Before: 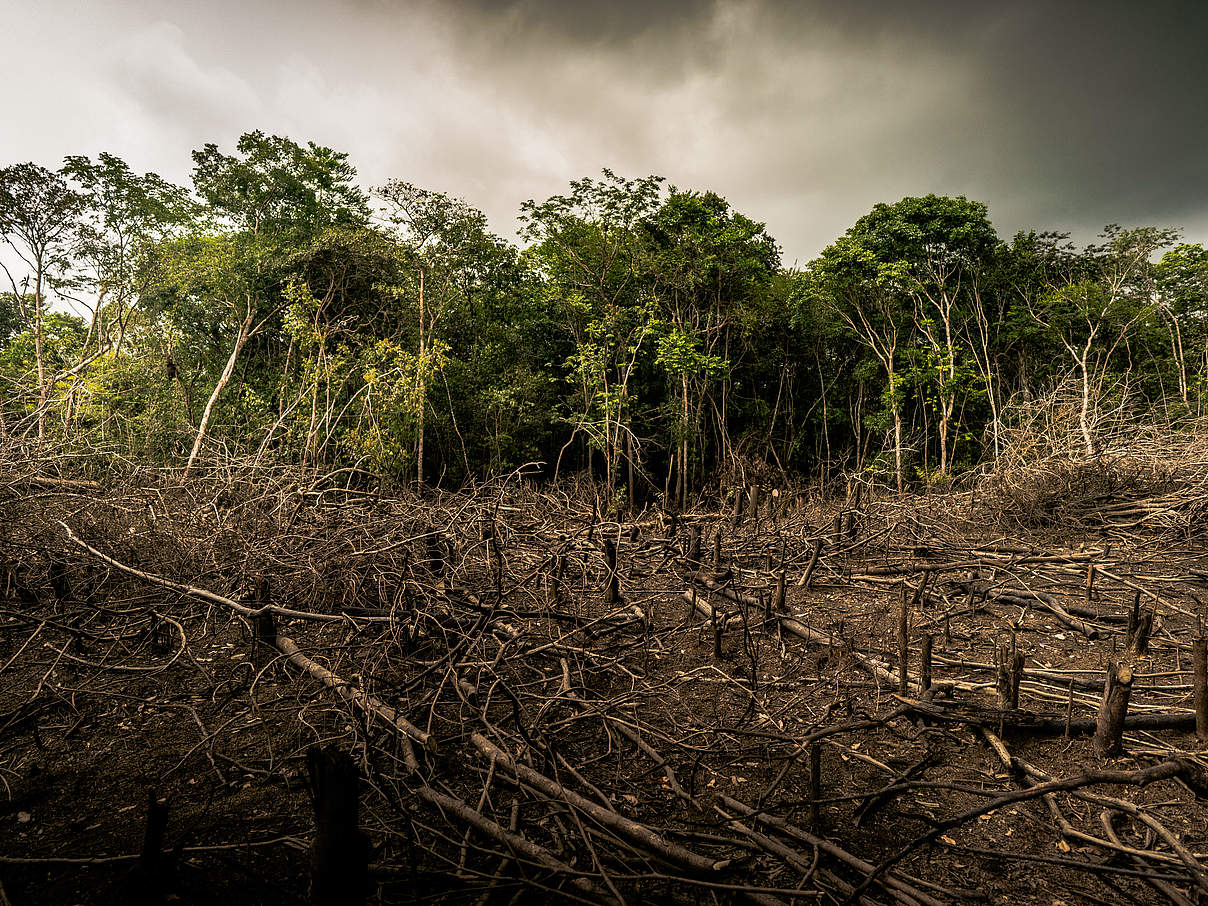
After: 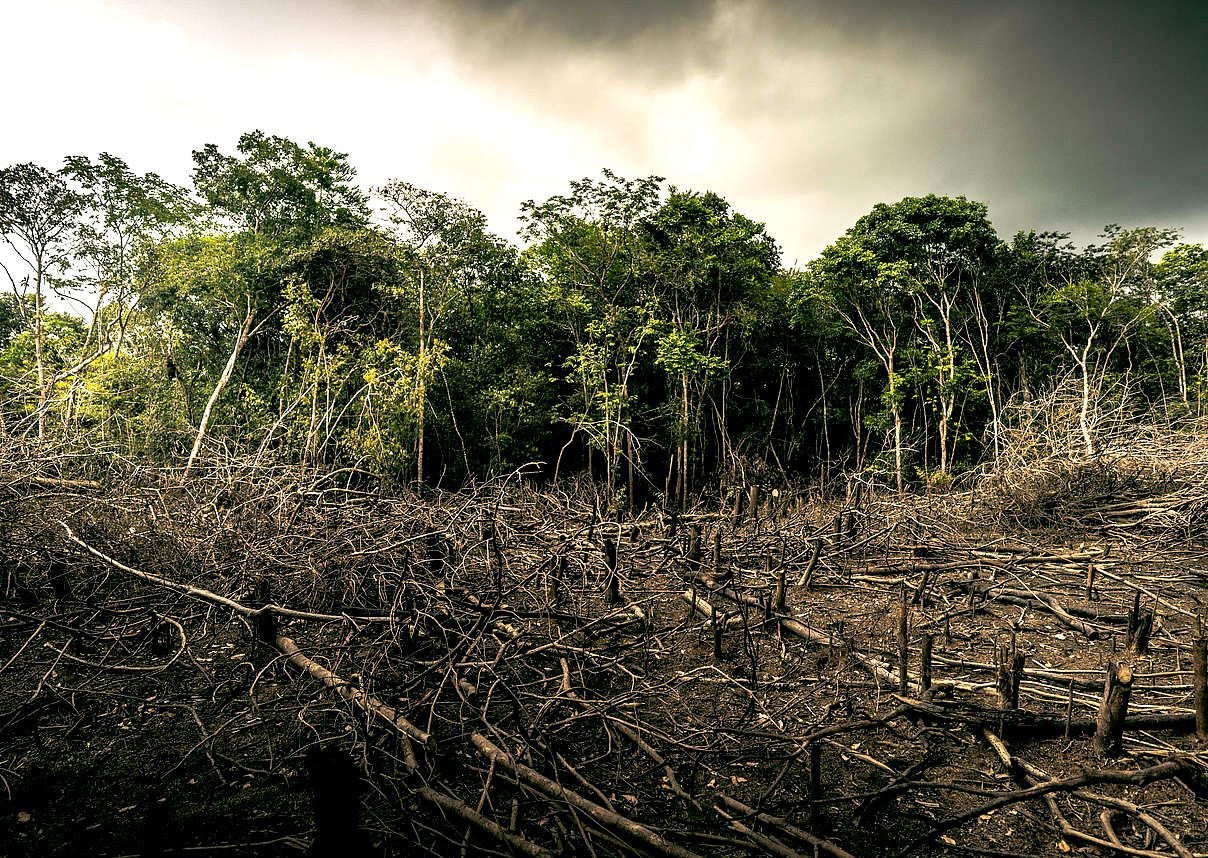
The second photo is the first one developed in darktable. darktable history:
crop and rotate: top 0.012%, bottom 5.222%
tone equalizer: -8 EV -0.716 EV, -7 EV -0.673 EV, -6 EV -0.631 EV, -5 EV -0.36 EV, -3 EV 0.381 EV, -2 EV 0.6 EV, -1 EV 0.681 EV, +0 EV 0.761 EV
color balance rgb: global offset › luminance -0.345%, global offset › chroma 0.109%, global offset › hue 164.85°, perceptual saturation grading › global saturation 0.919%, global vibrance 3.382%
